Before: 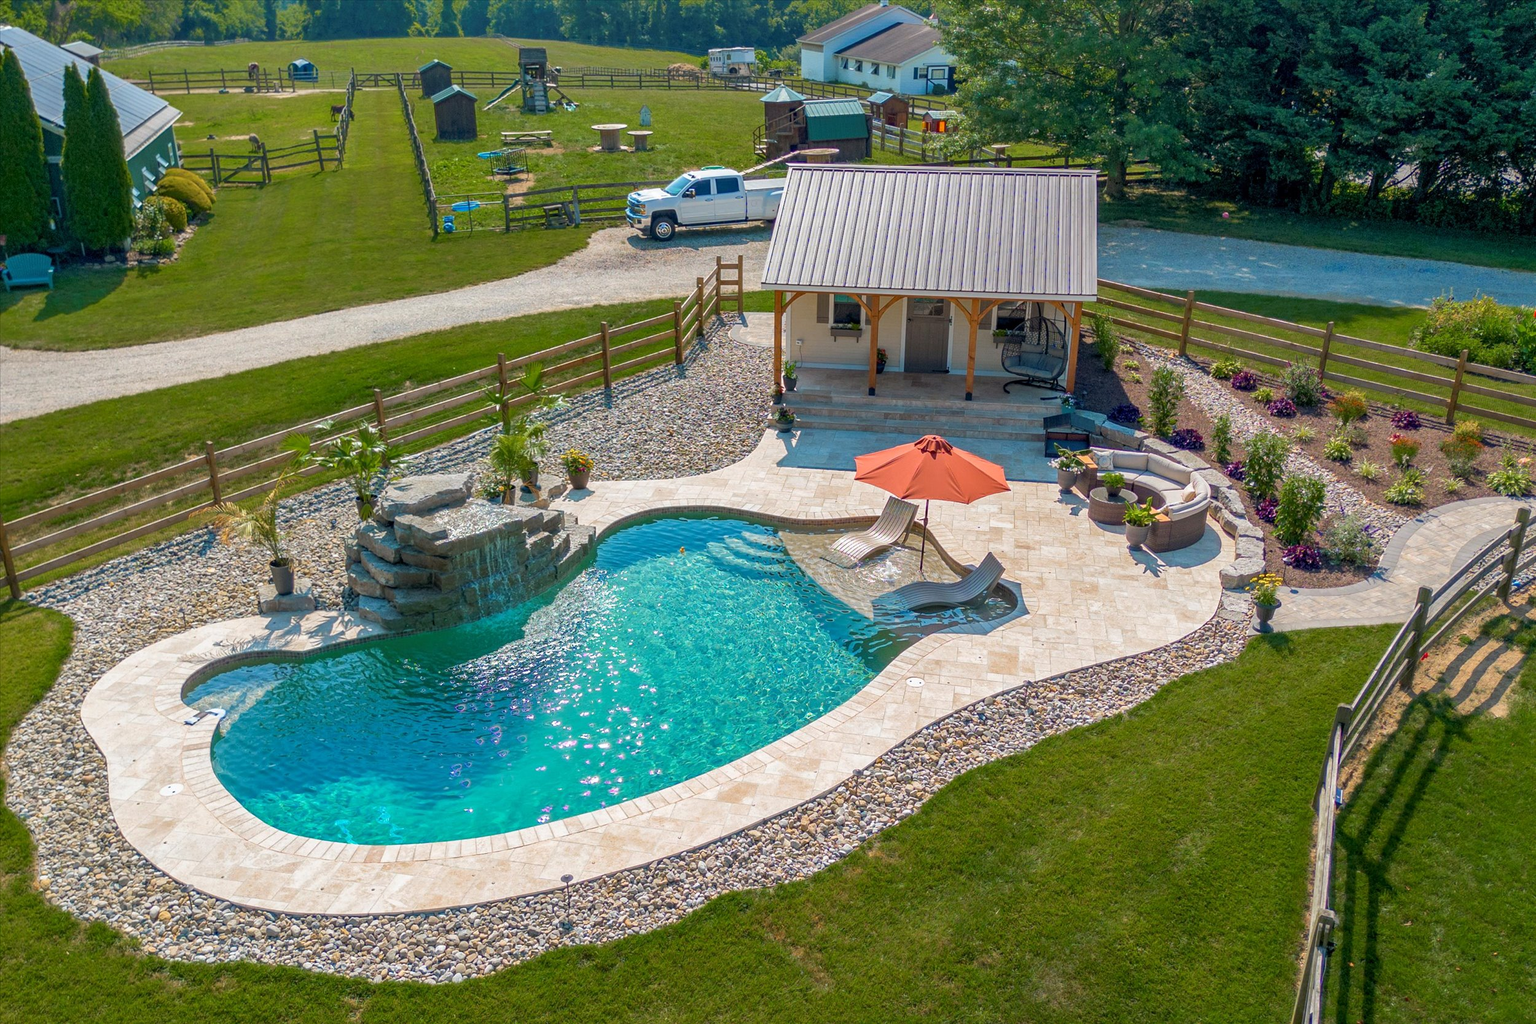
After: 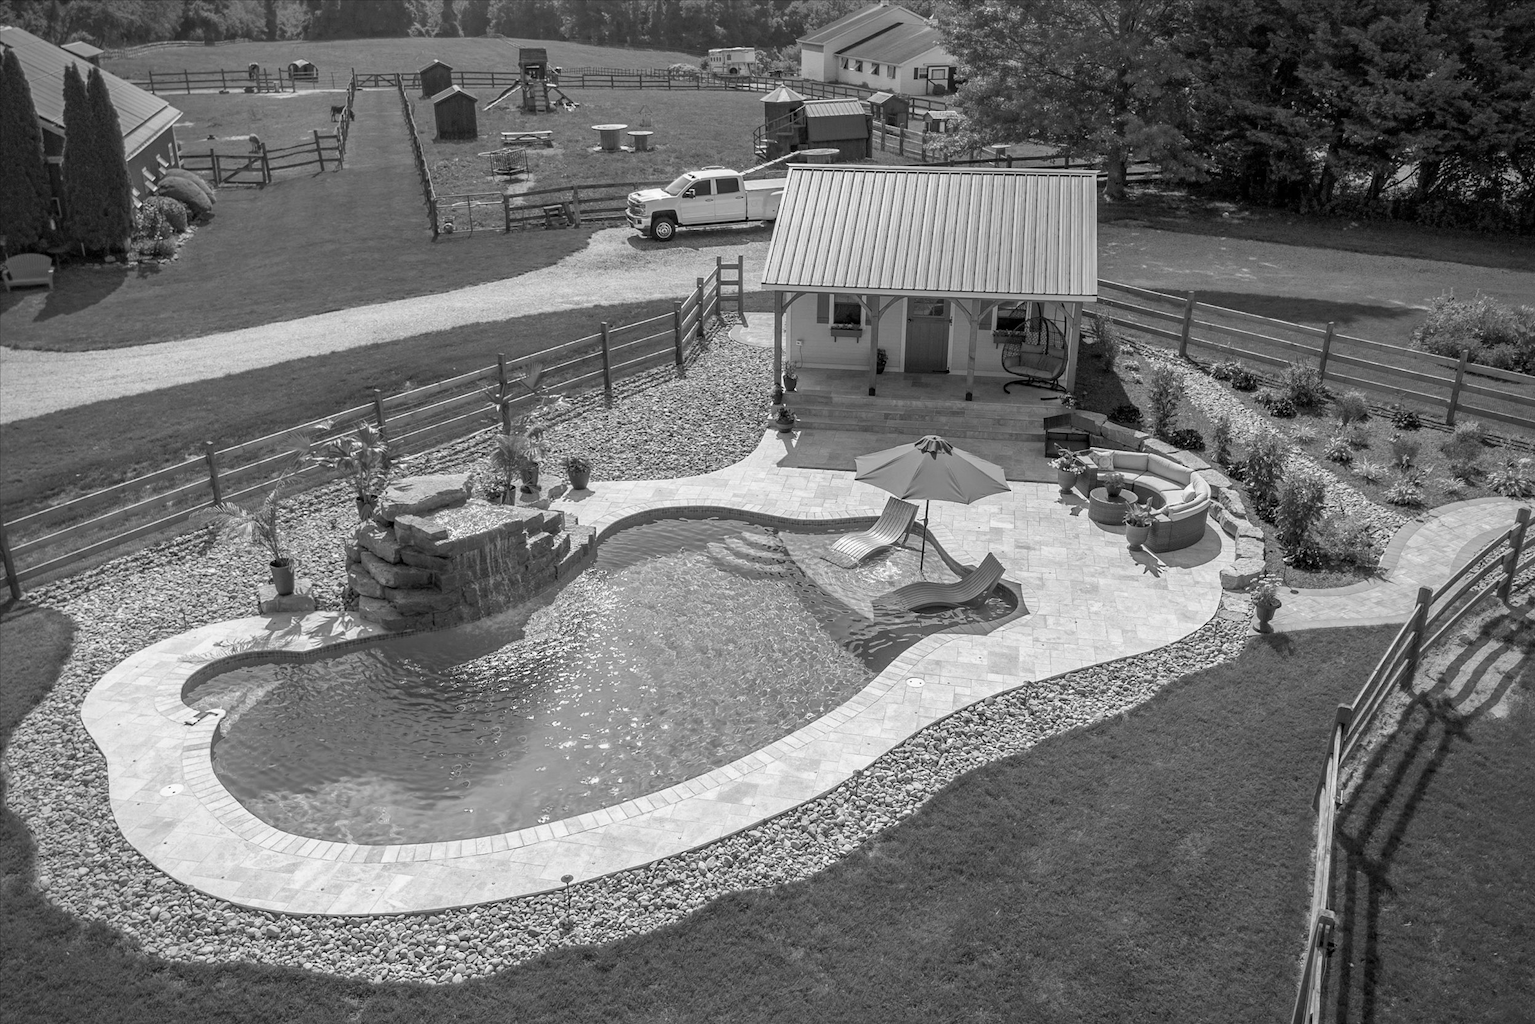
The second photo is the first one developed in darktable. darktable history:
monochrome: size 1
vignetting: fall-off start 88.53%, fall-off radius 44.2%, saturation 0.376, width/height ratio 1.161
